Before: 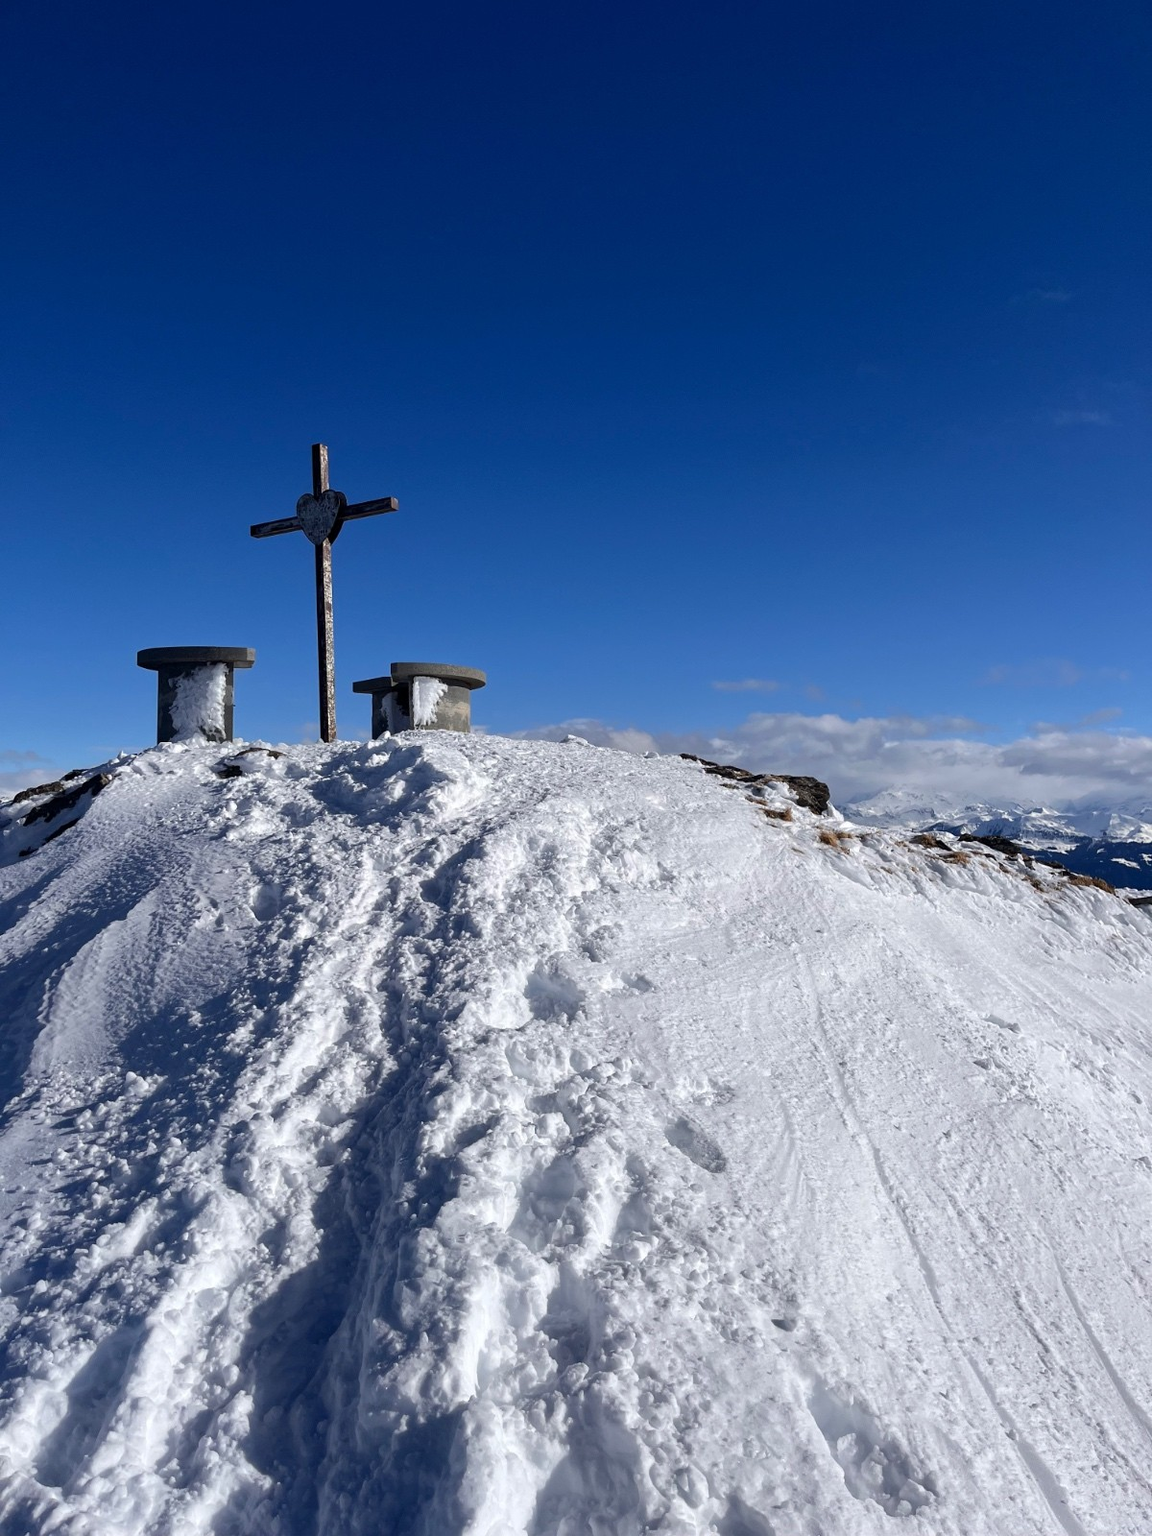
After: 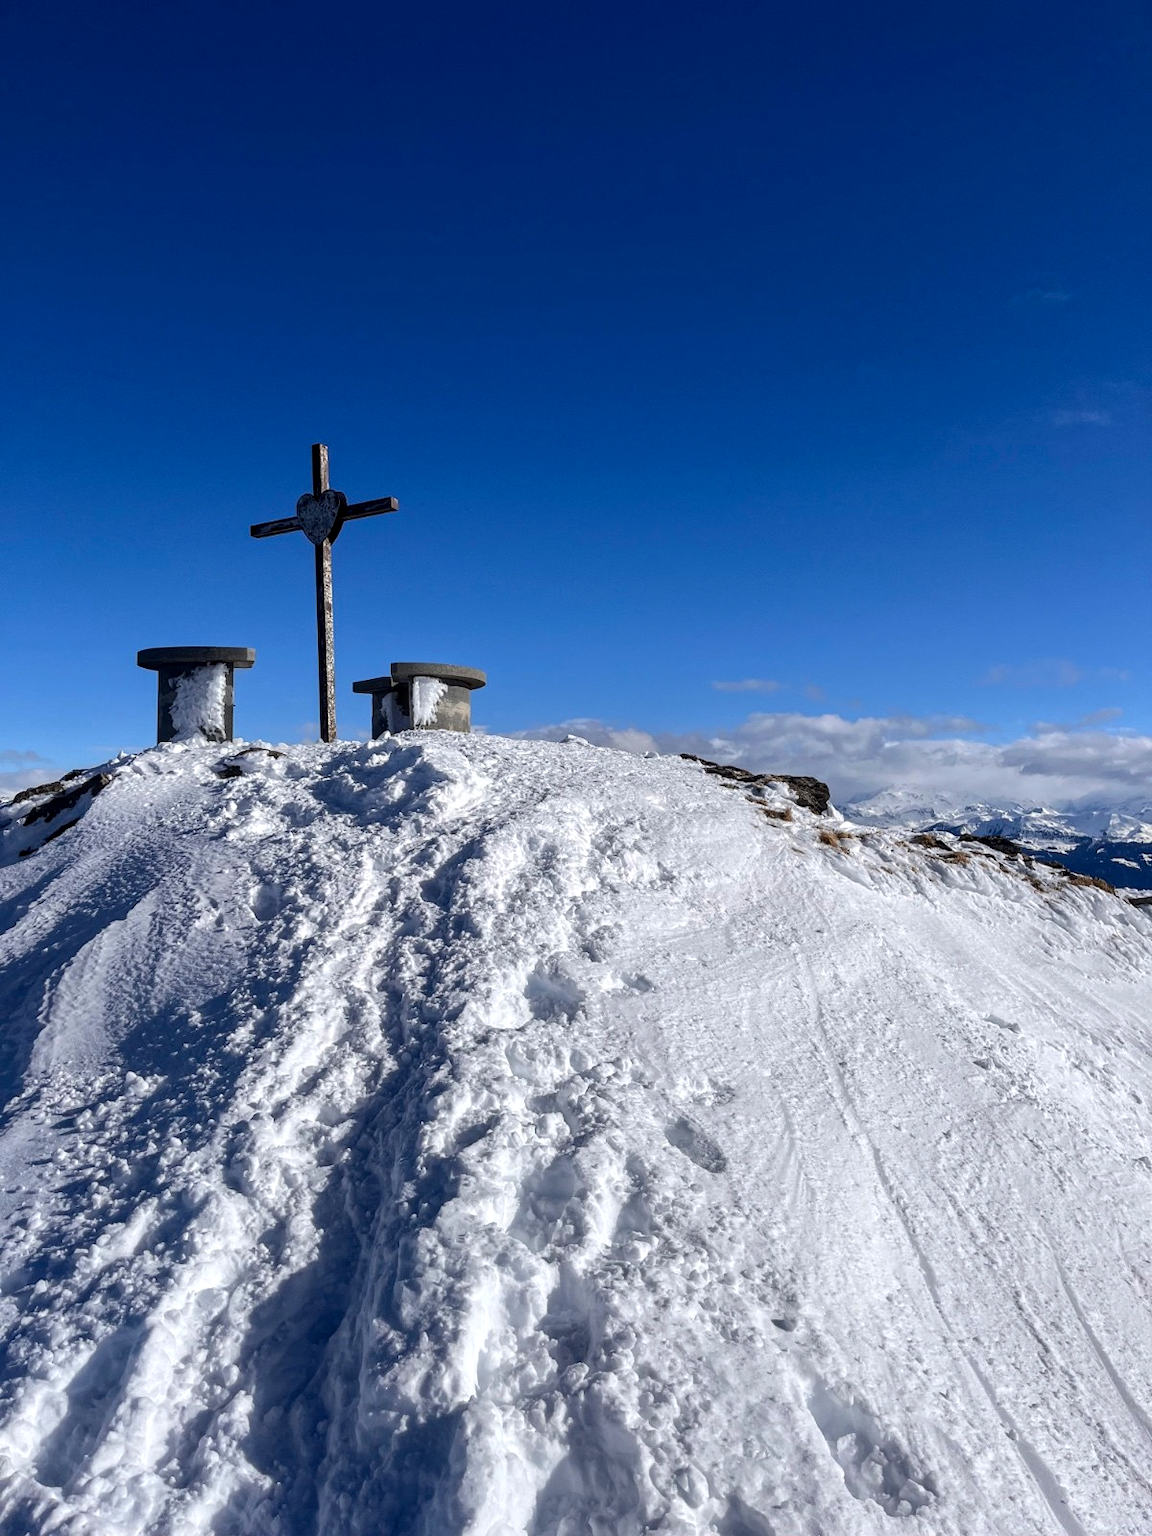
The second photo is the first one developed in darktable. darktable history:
local contrast: on, module defaults
contrast brightness saturation: contrast 0.047
color zones: curves: ch0 [(0.068, 0.464) (0.25, 0.5) (0.48, 0.508) (0.75, 0.536) (0.886, 0.476) (0.967, 0.456)]; ch1 [(0.066, 0.456) (0.25, 0.5) (0.616, 0.508) (0.746, 0.56) (0.934, 0.444)]
